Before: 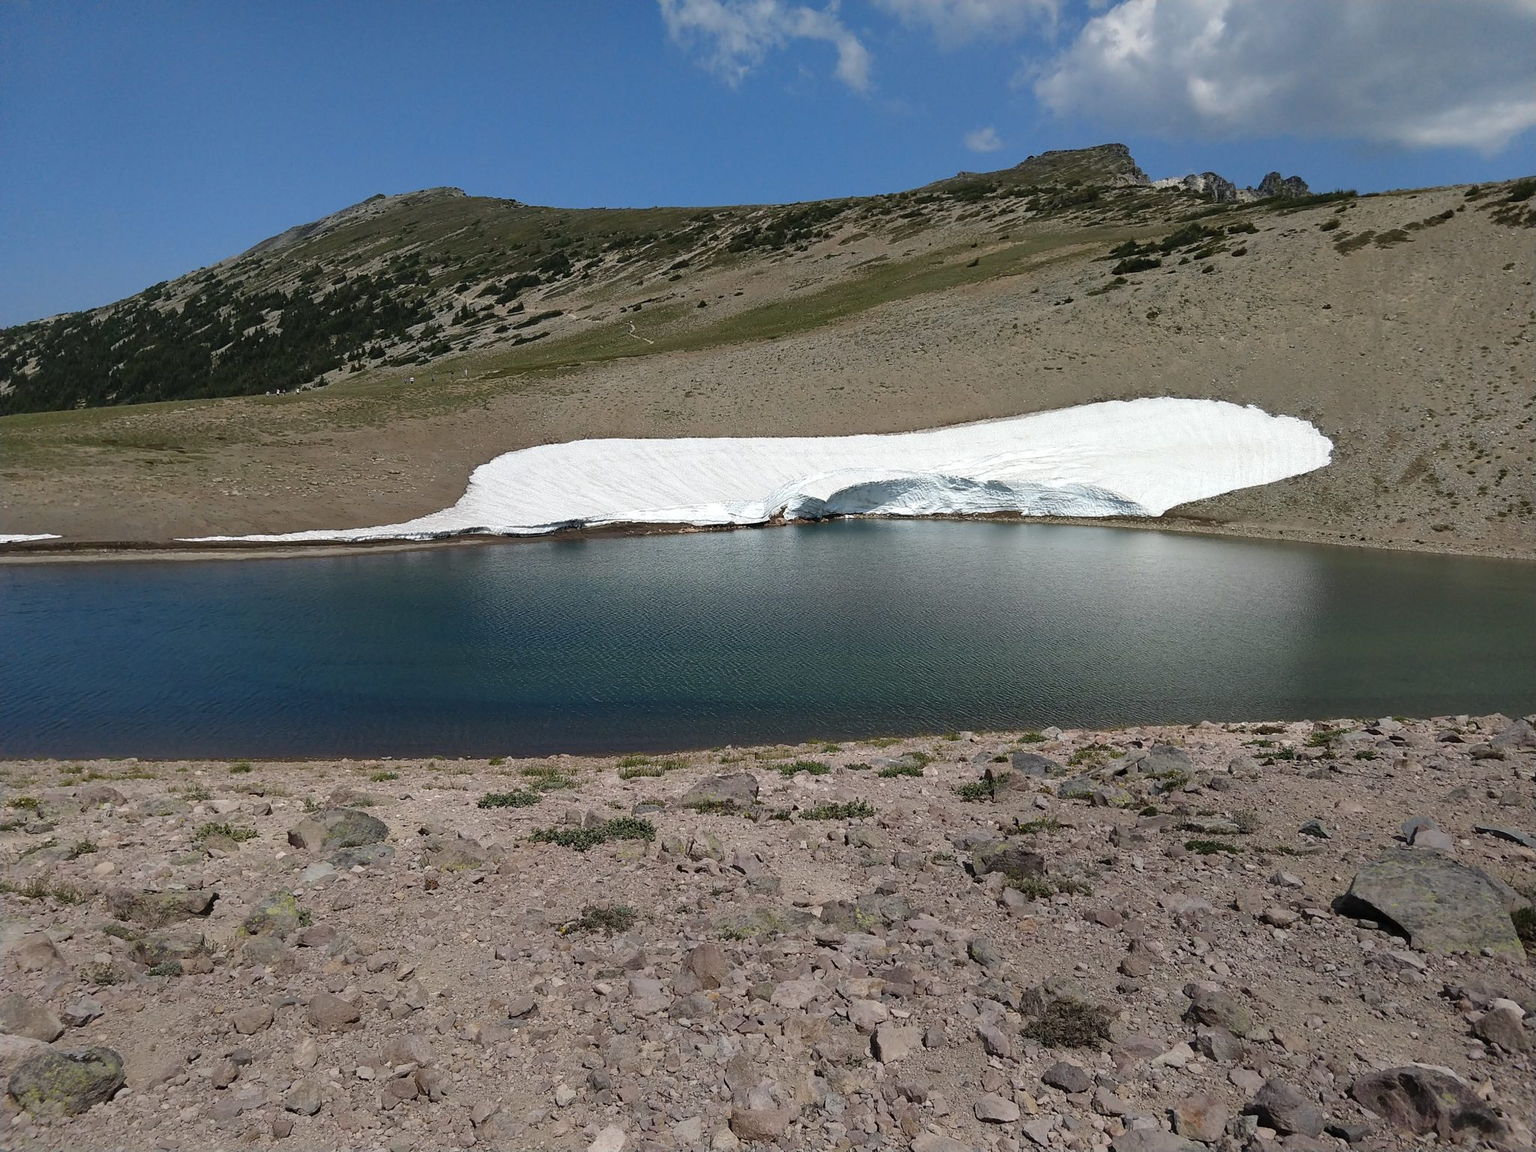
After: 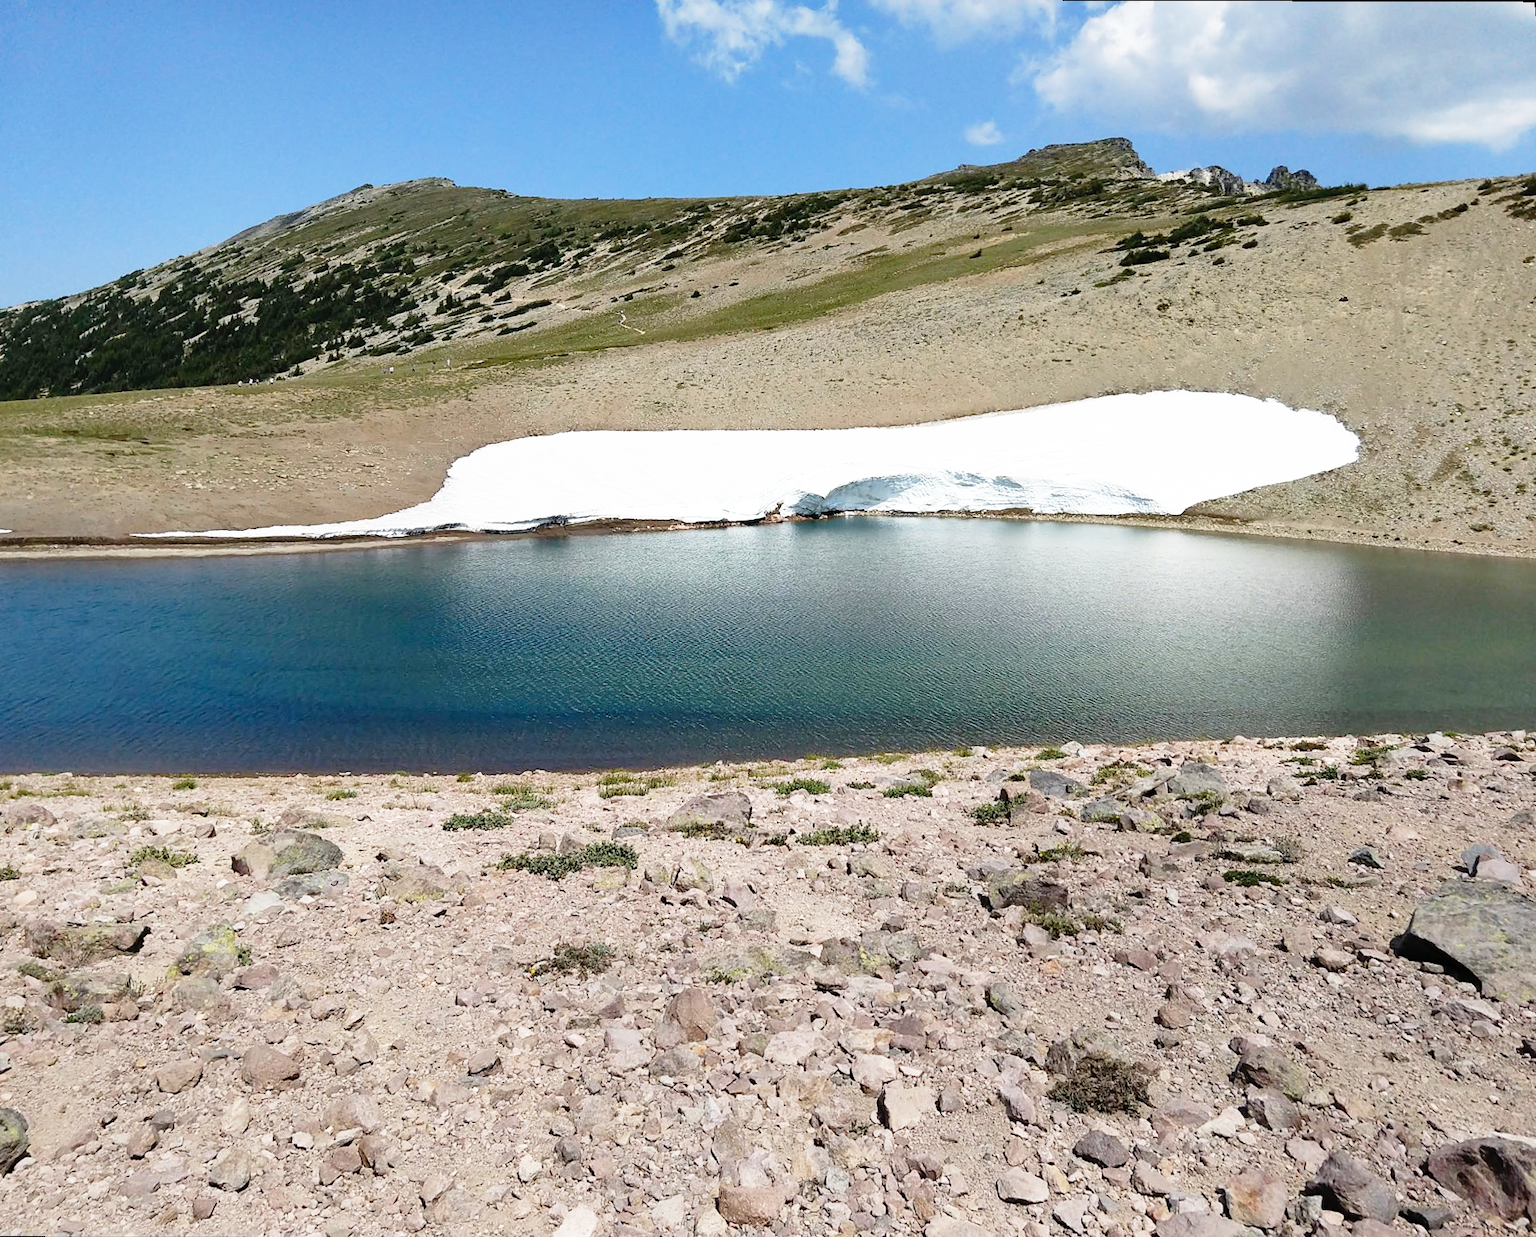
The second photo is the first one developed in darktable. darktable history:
base curve: curves: ch0 [(0, 0) (0.012, 0.01) (0.073, 0.168) (0.31, 0.711) (0.645, 0.957) (1, 1)], preserve colors none
rotate and perspective: rotation 0.215°, lens shift (vertical) -0.139, crop left 0.069, crop right 0.939, crop top 0.002, crop bottom 0.996
